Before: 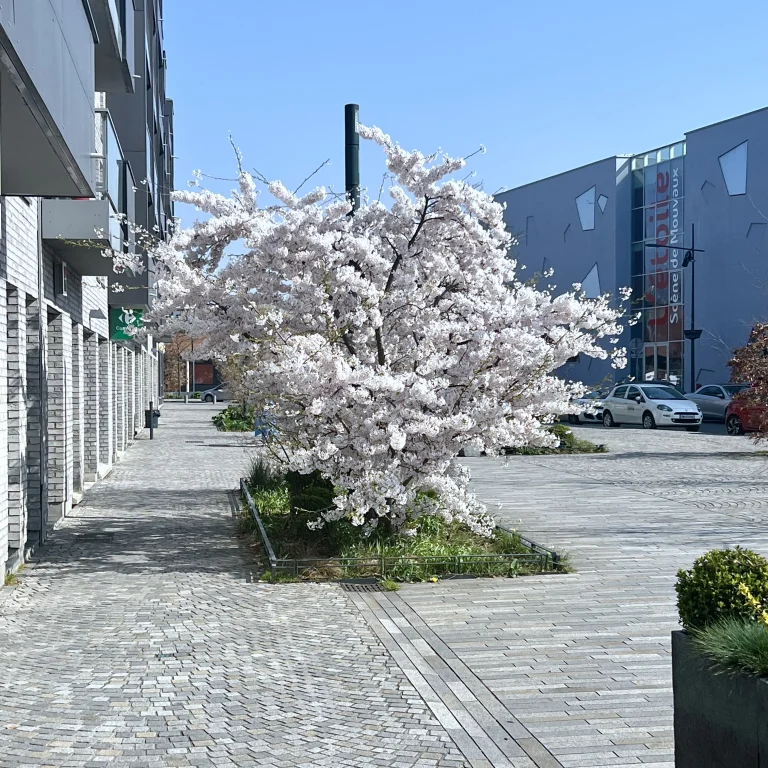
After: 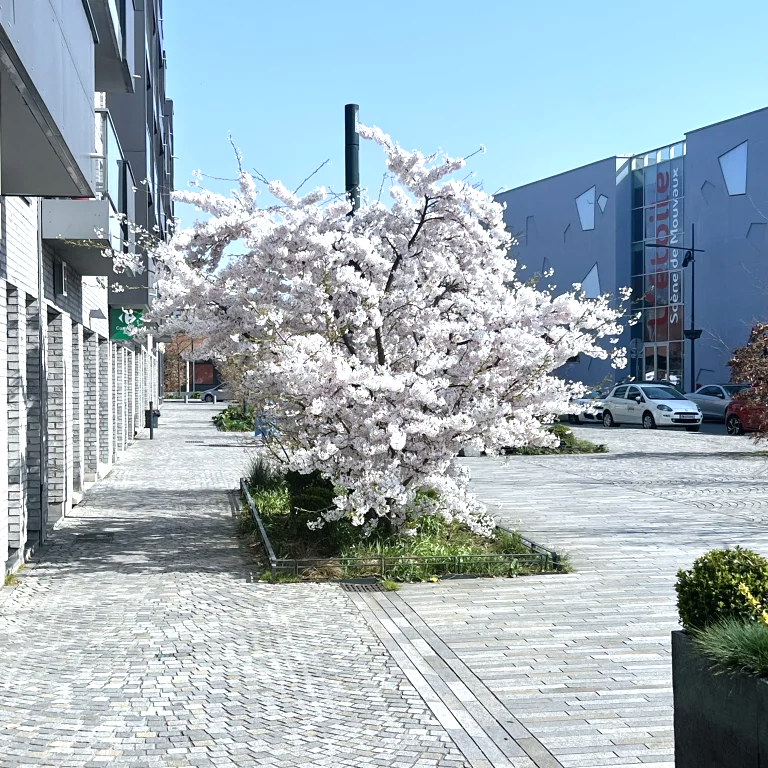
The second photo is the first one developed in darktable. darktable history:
tone equalizer: -8 EV -0.407 EV, -7 EV -0.383 EV, -6 EV -0.369 EV, -5 EV -0.222 EV, -3 EV 0.233 EV, -2 EV 0.32 EV, -1 EV 0.396 EV, +0 EV 0.443 EV, smoothing 1
